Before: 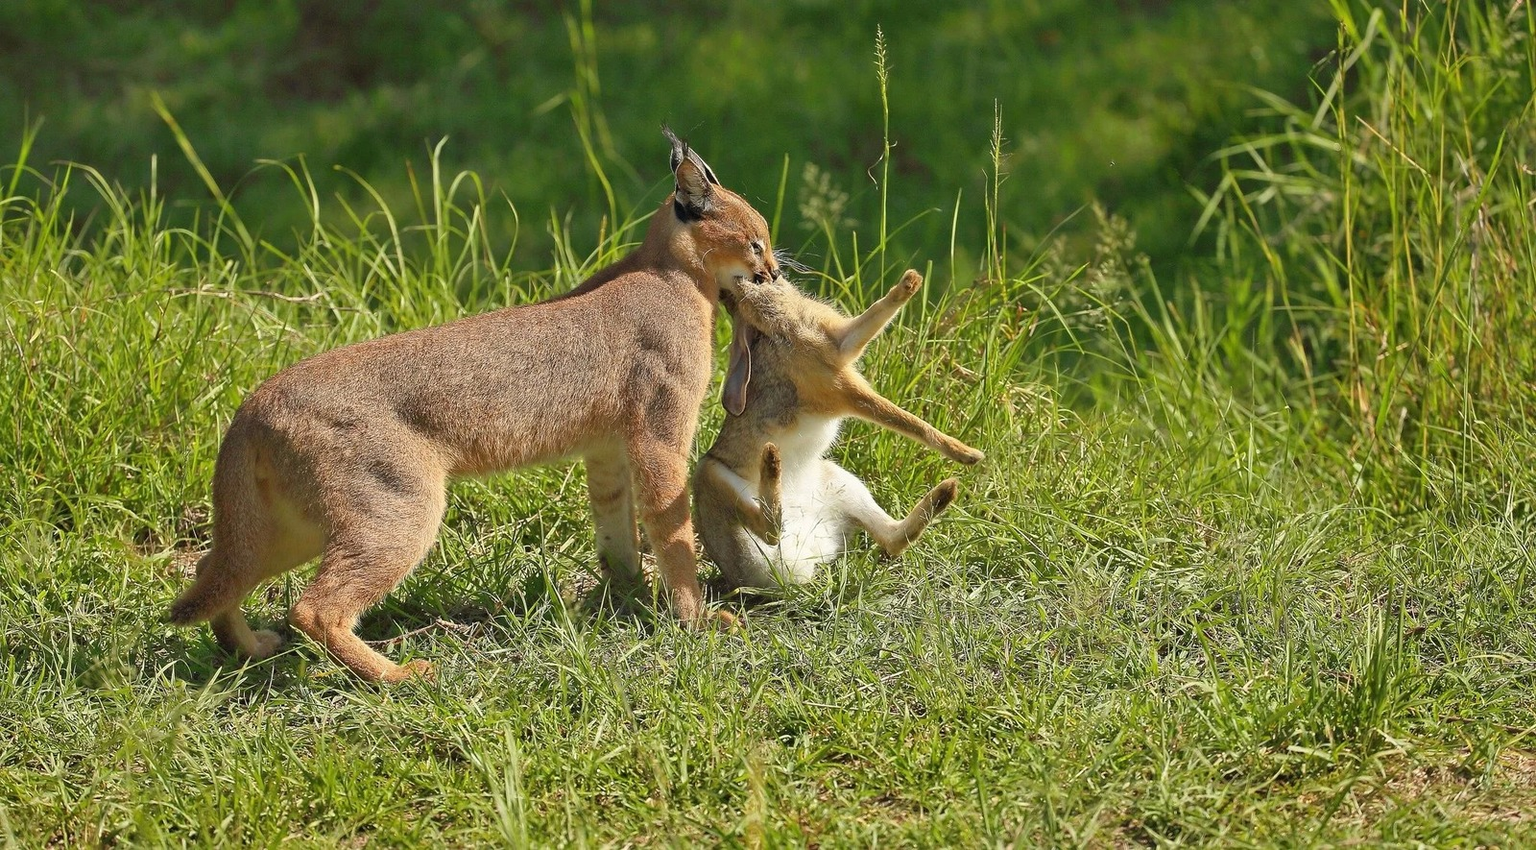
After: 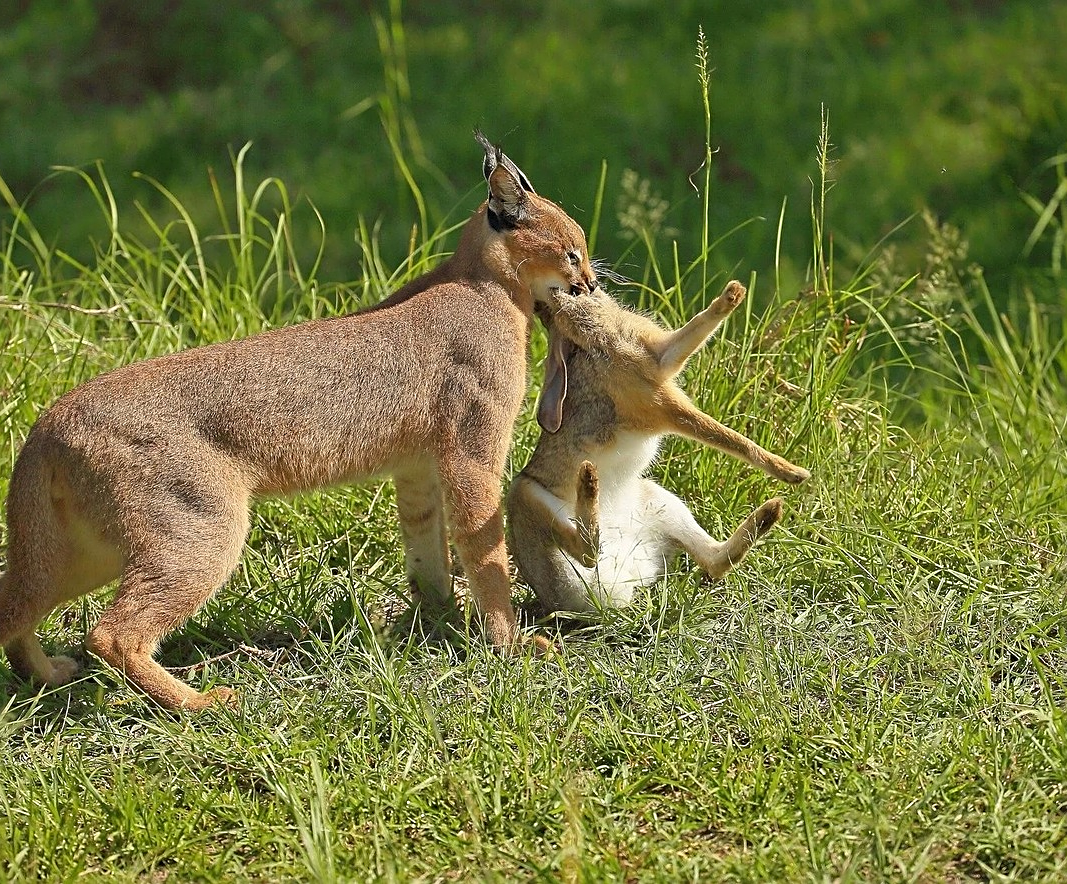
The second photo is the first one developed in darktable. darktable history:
crop and rotate: left 13.54%, right 19.76%
sharpen: on, module defaults
